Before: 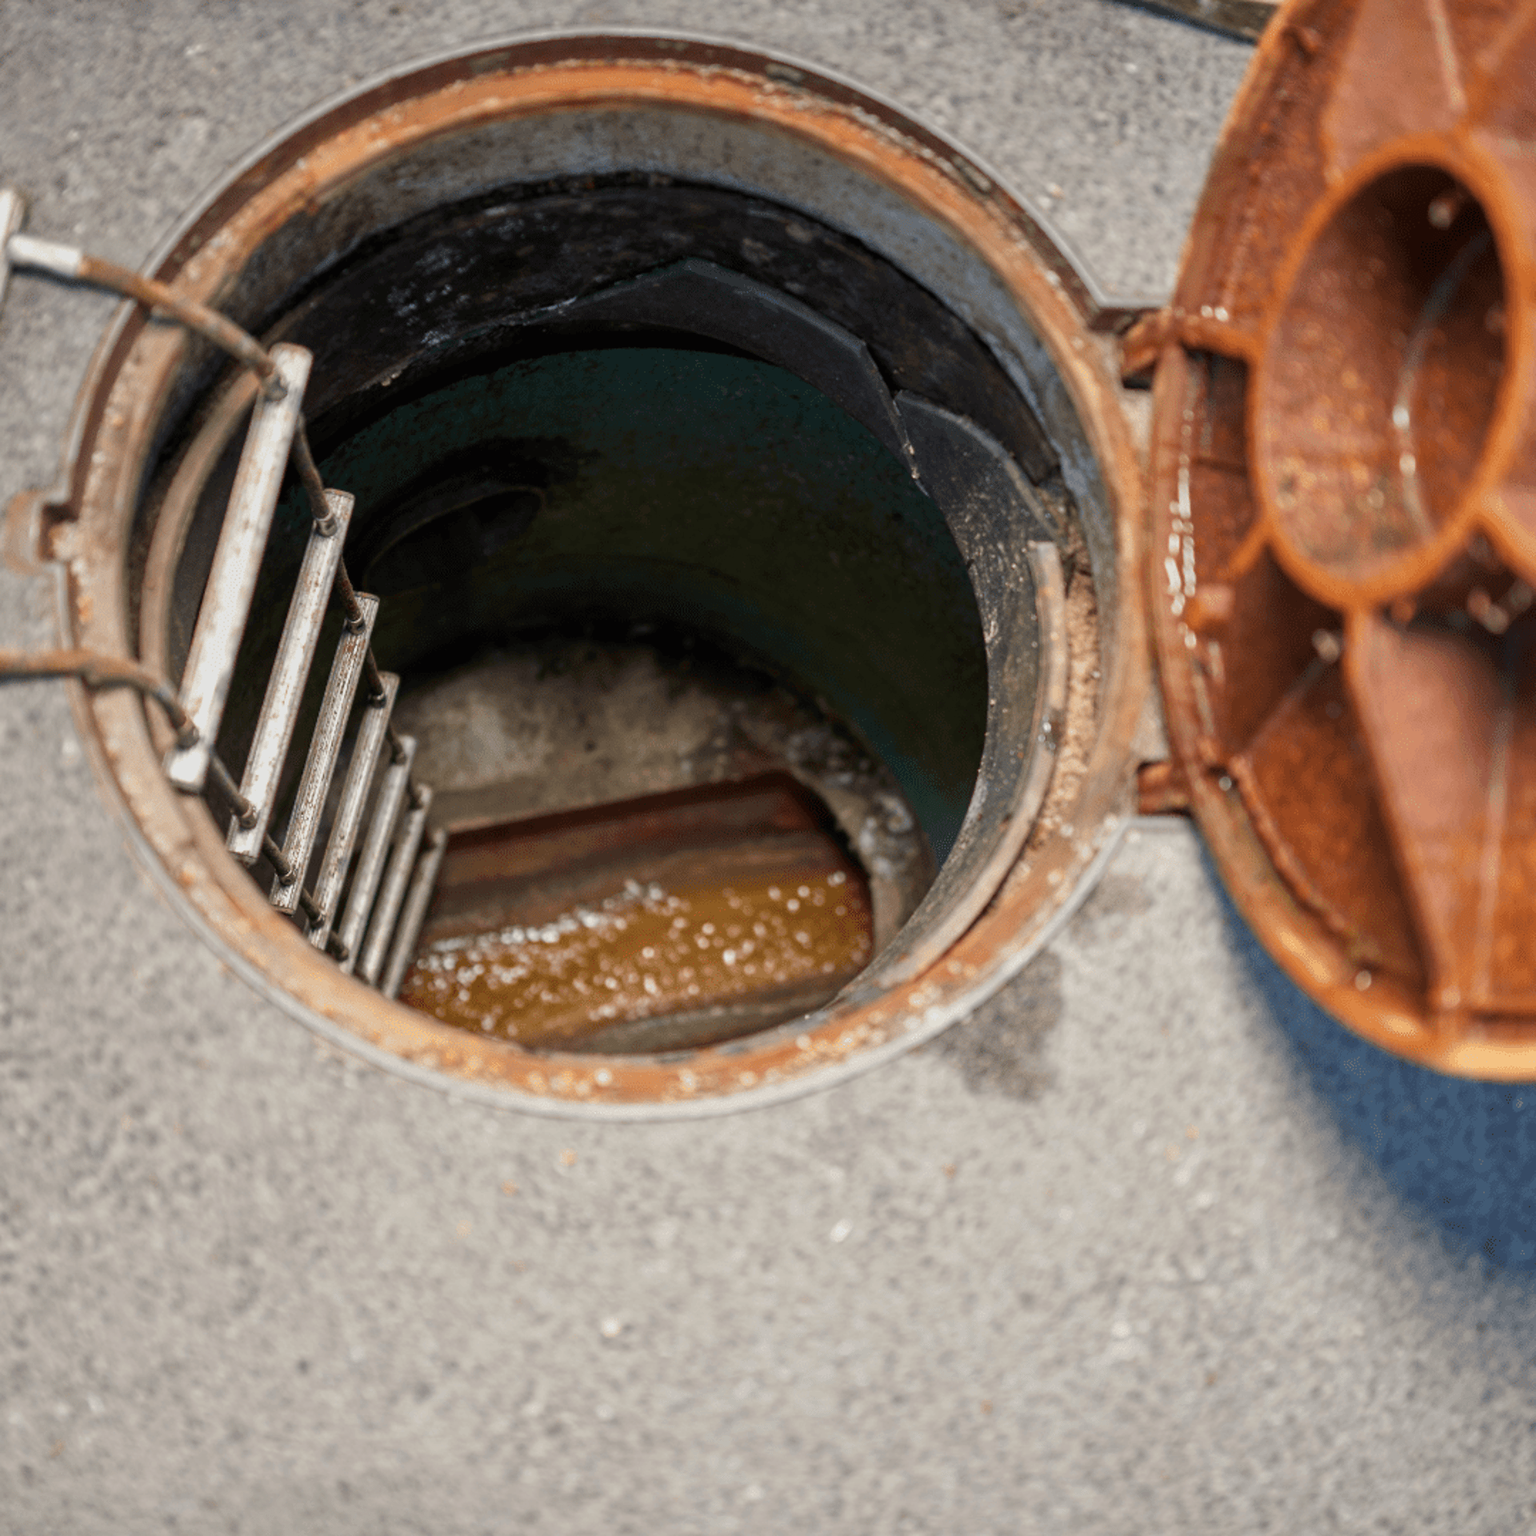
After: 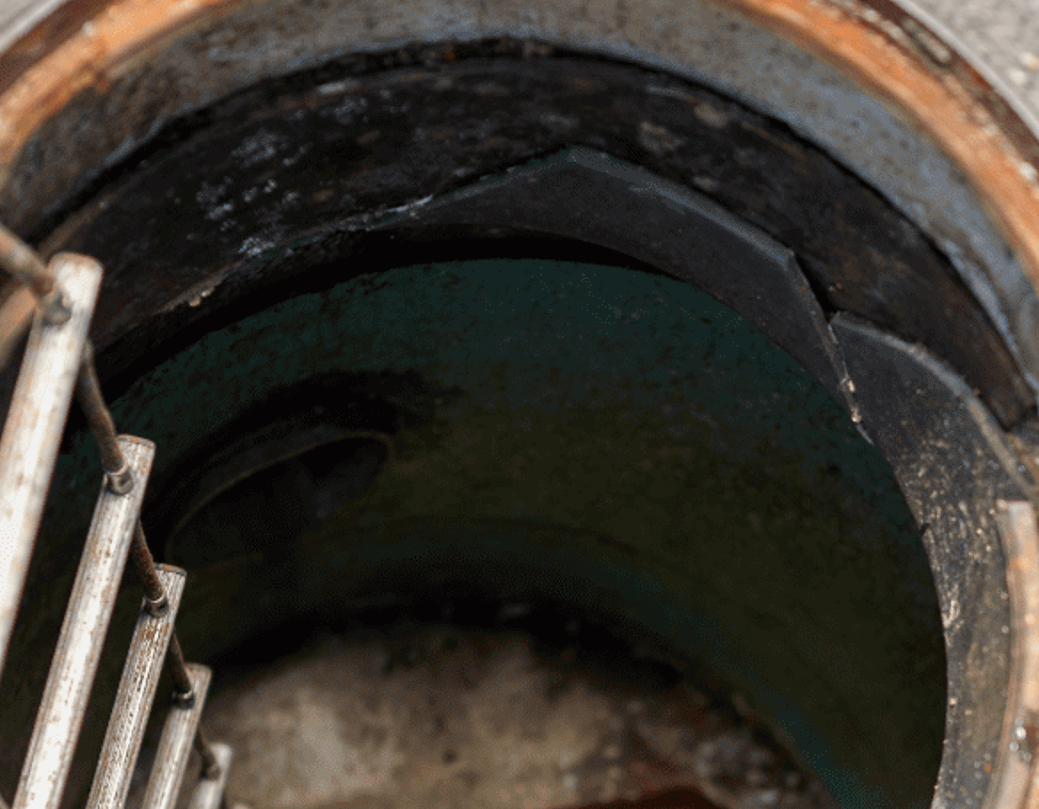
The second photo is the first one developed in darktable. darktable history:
exposure: exposure 0.212 EV, compensate highlight preservation false
crop: left 15.014%, top 9.179%, right 30.841%, bottom 48.635%
